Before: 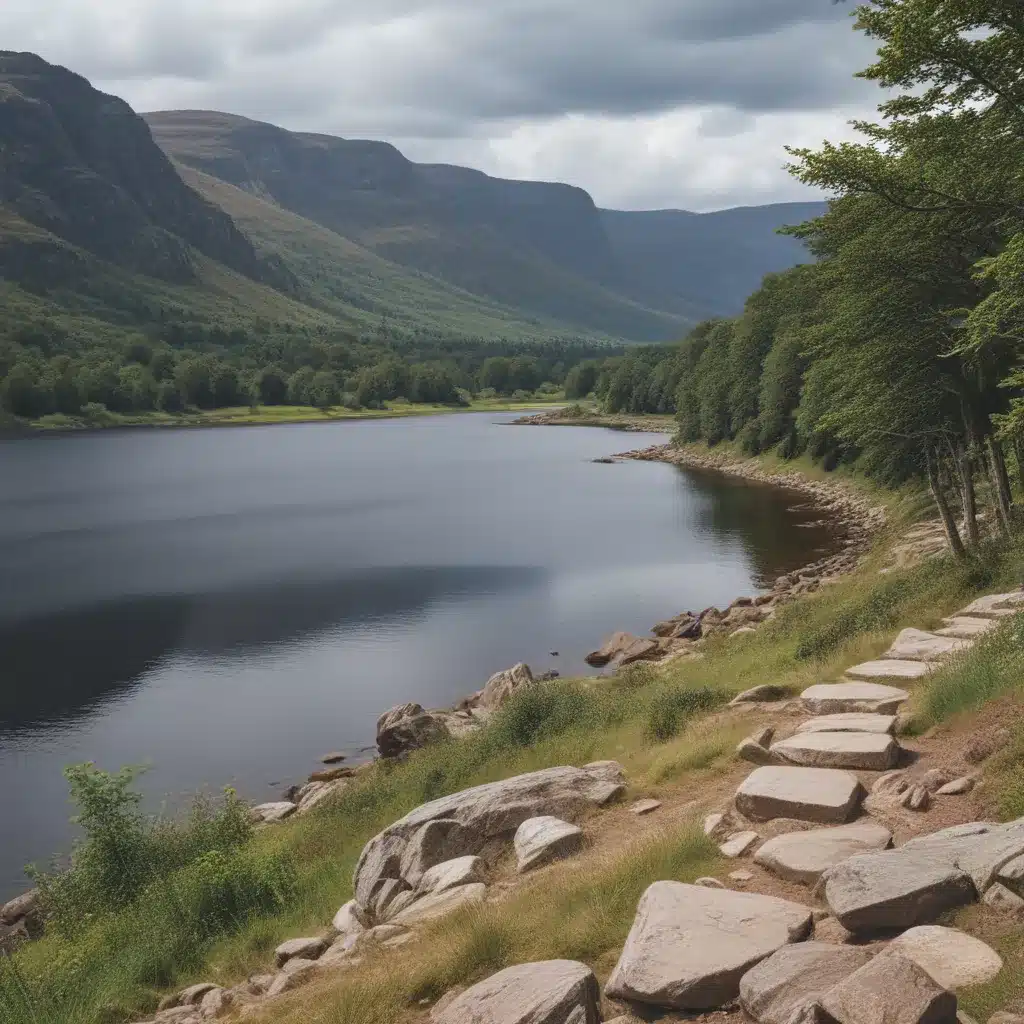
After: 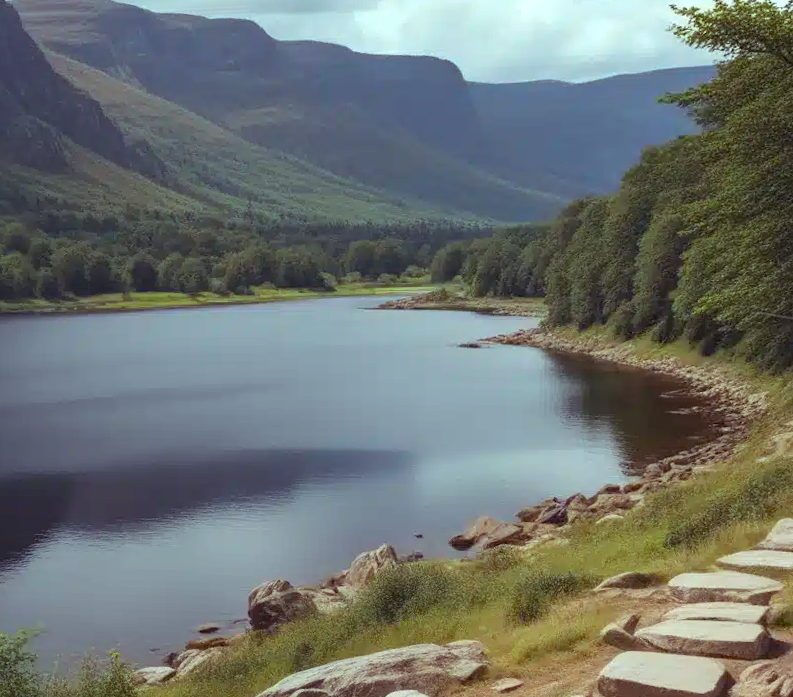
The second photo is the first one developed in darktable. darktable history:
rotate and perspective: rotation 0.062°, lens shift (vertical) 0.115, lens shift (horizontal) -0.133, crop left 0.047, crop right 0.94, crop top 0.061, crop bottom 0.94
crop: left 7.856%, top 11.836%, right 10.12%, bottom 15.387%
color balance rgb: shadows lift › luminance 0.49%, shadows lift › chroma 6.83%, shadows lift › hue 300.29°, power › hue 208.98°, highlights gain › luminance 20.24%, highlights gain › chroma 2.73%, highlights gain › hue 173.85°, perceptual saturation grading › global saturation 18.05%
exposure: black level correction 0.005, exposure 0.001 EV, compensate highlight preservation false
